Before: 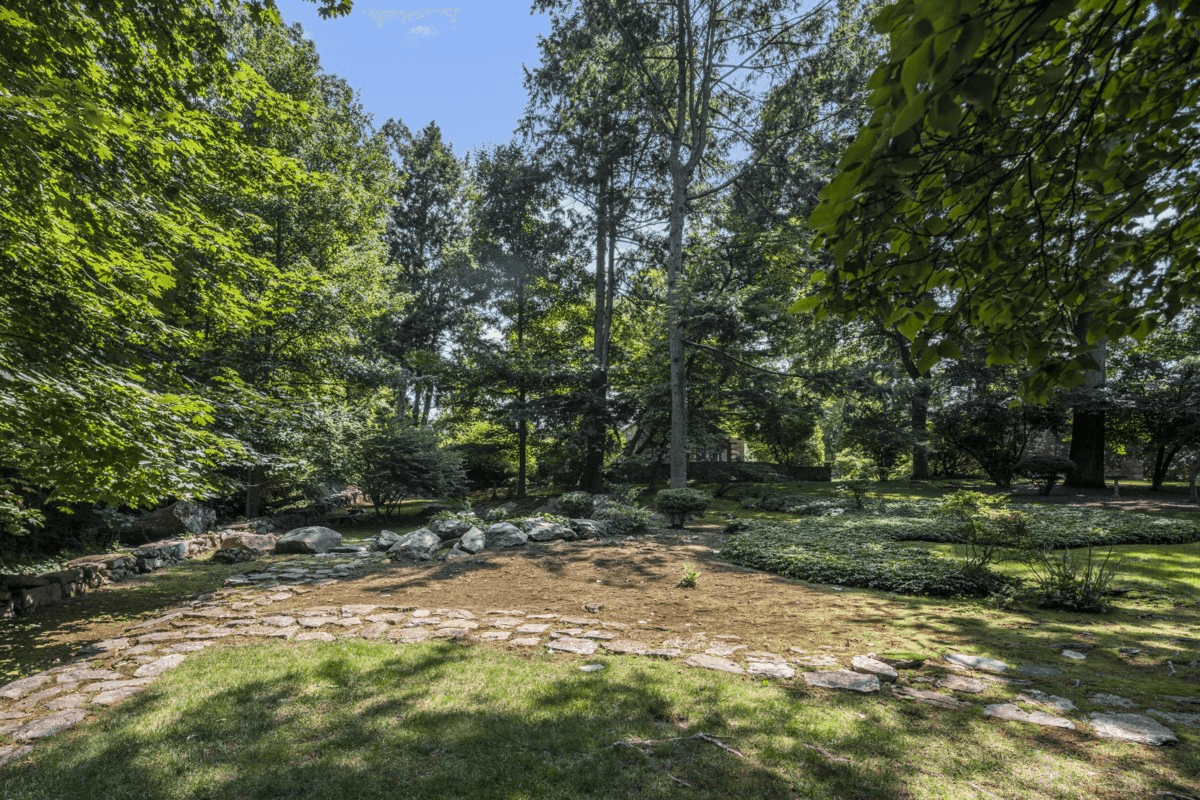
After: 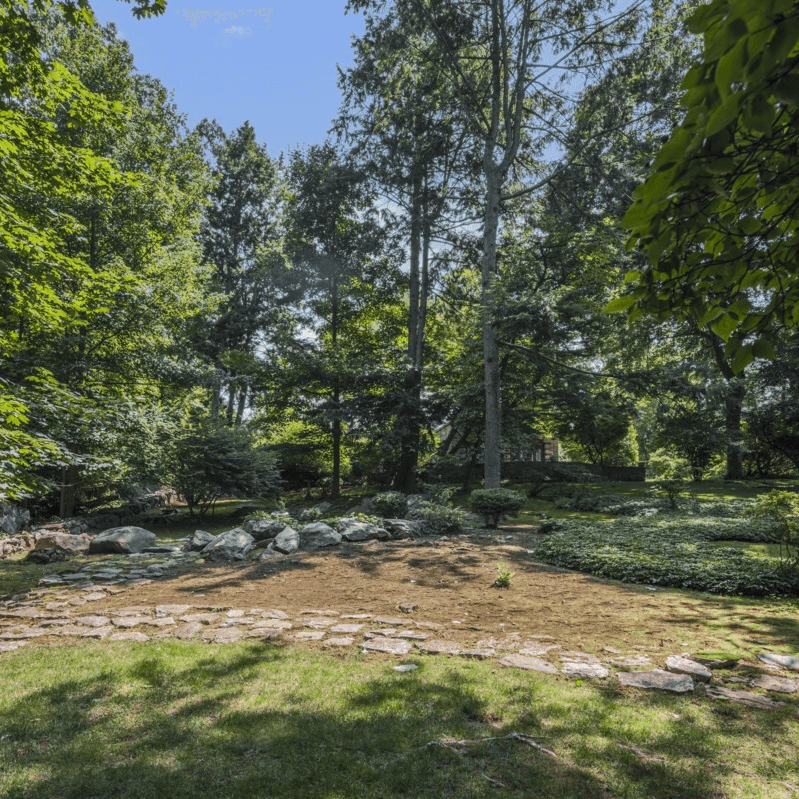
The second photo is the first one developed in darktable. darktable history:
crop and rotate: left 15.552%, right 17.798%
tone curve: curves: ch0 [(0, 0) (0.003, 0.027) (0.011, 0.03) (0.025, 0.04) (0.044, 0.063) (0.069, 0.093) (0.1, 0.125) (0.136, 0.153) (0.177, 0.191) (0.224, 0.232) (0.277, 0.279) (0.335, 0.333) (0.399, 0.39) (0.468, 0.457) (0.543, 0.535) (0.623, 0.611) (0.709, 0.683) (0.801, 0.758) (0.898, 0.853) (1, 1)], color space Lab, independent channels, preserve colors none
